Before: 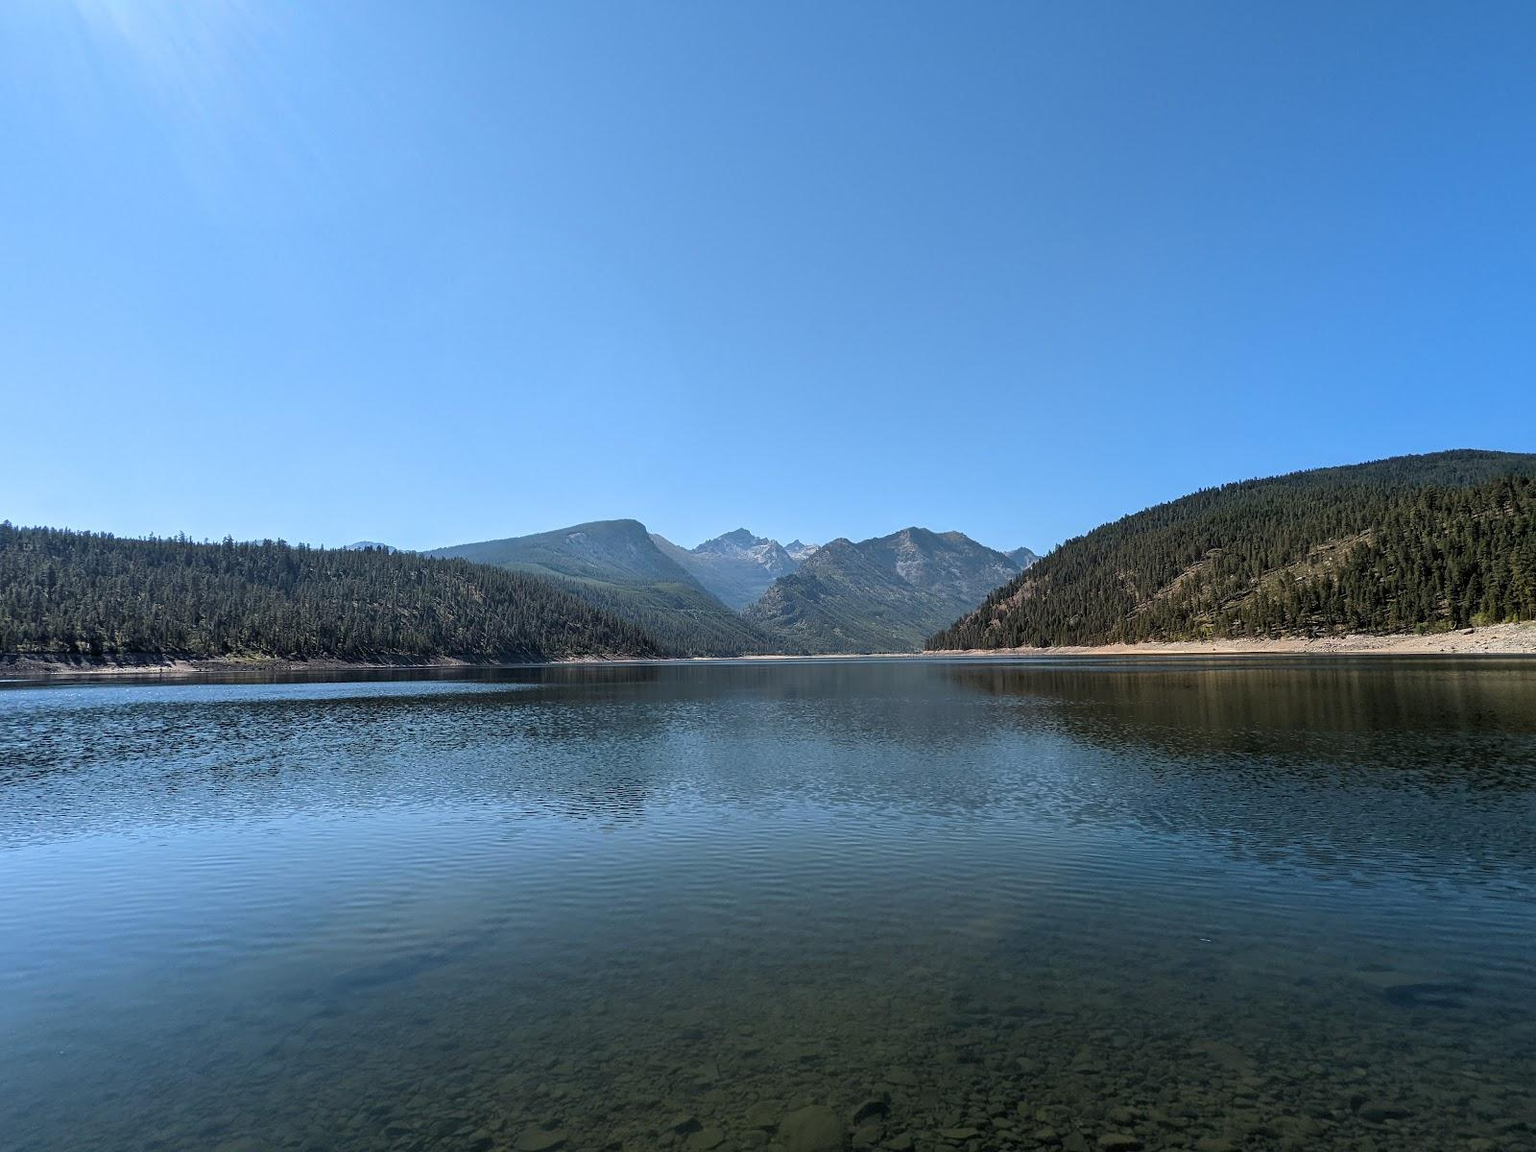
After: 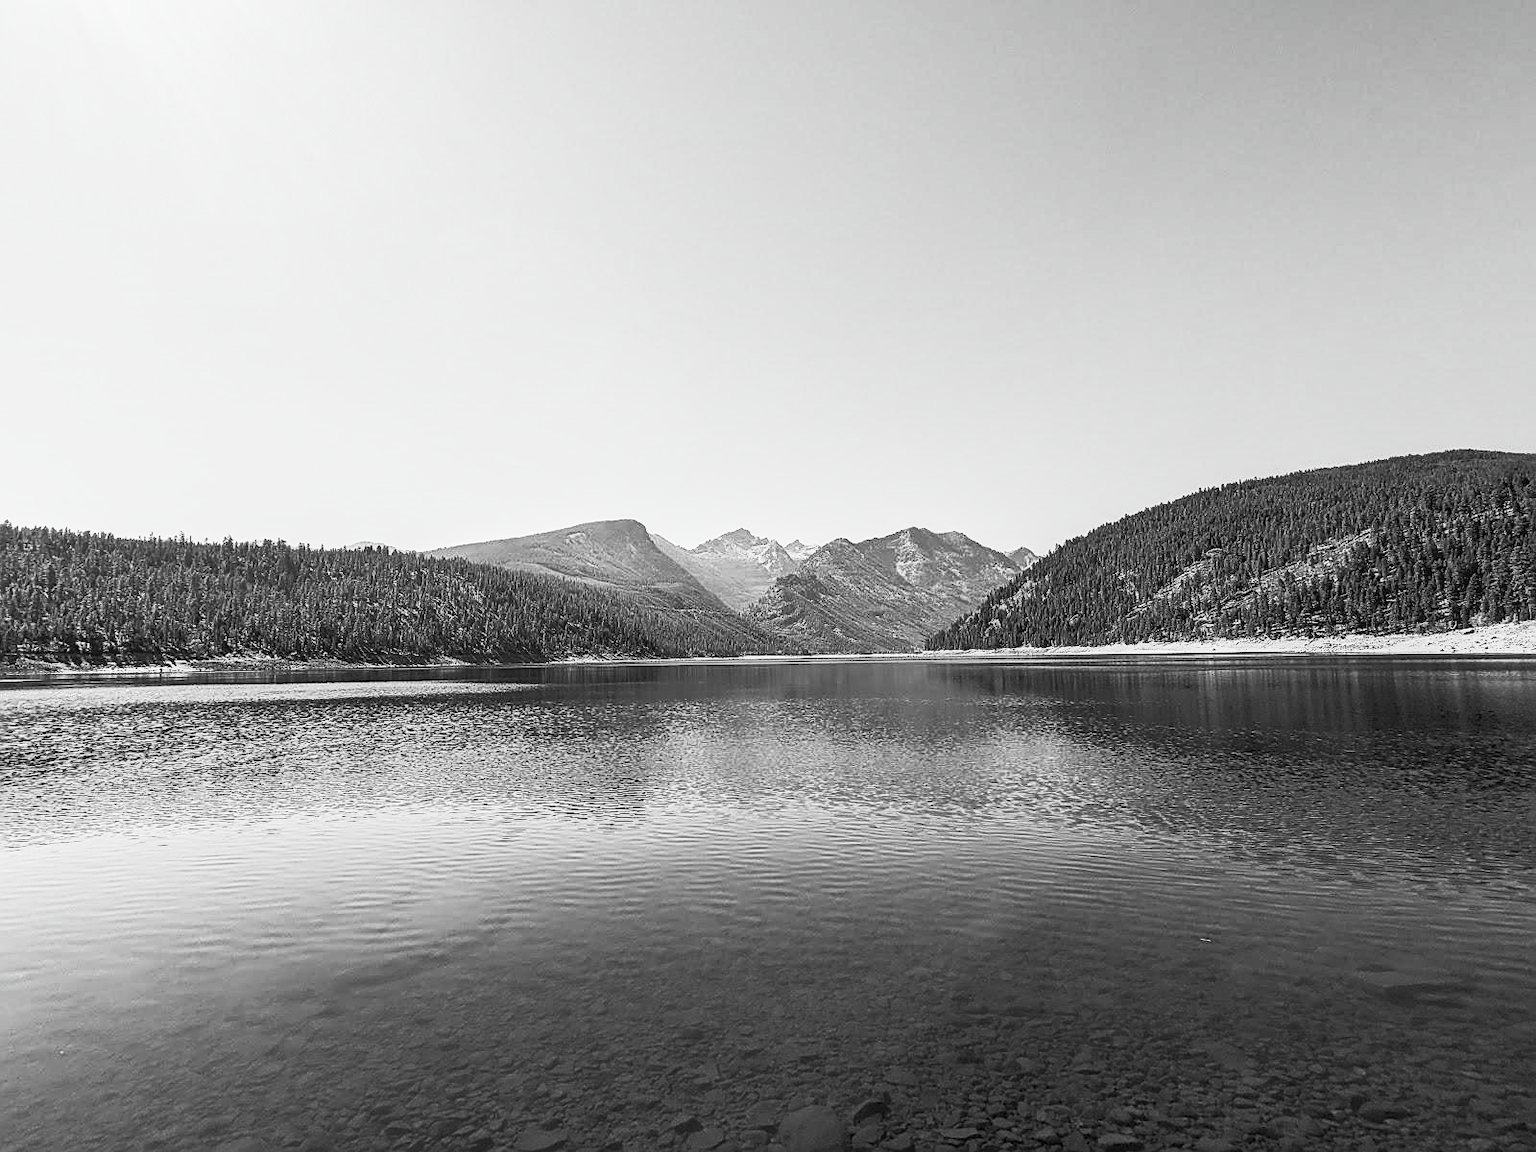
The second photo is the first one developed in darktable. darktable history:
local contrast: detail 109%
sharpen: on, module defaults
contrast brightness saturation: contrast 0.546, brightness 0.487, saturation -0.995
